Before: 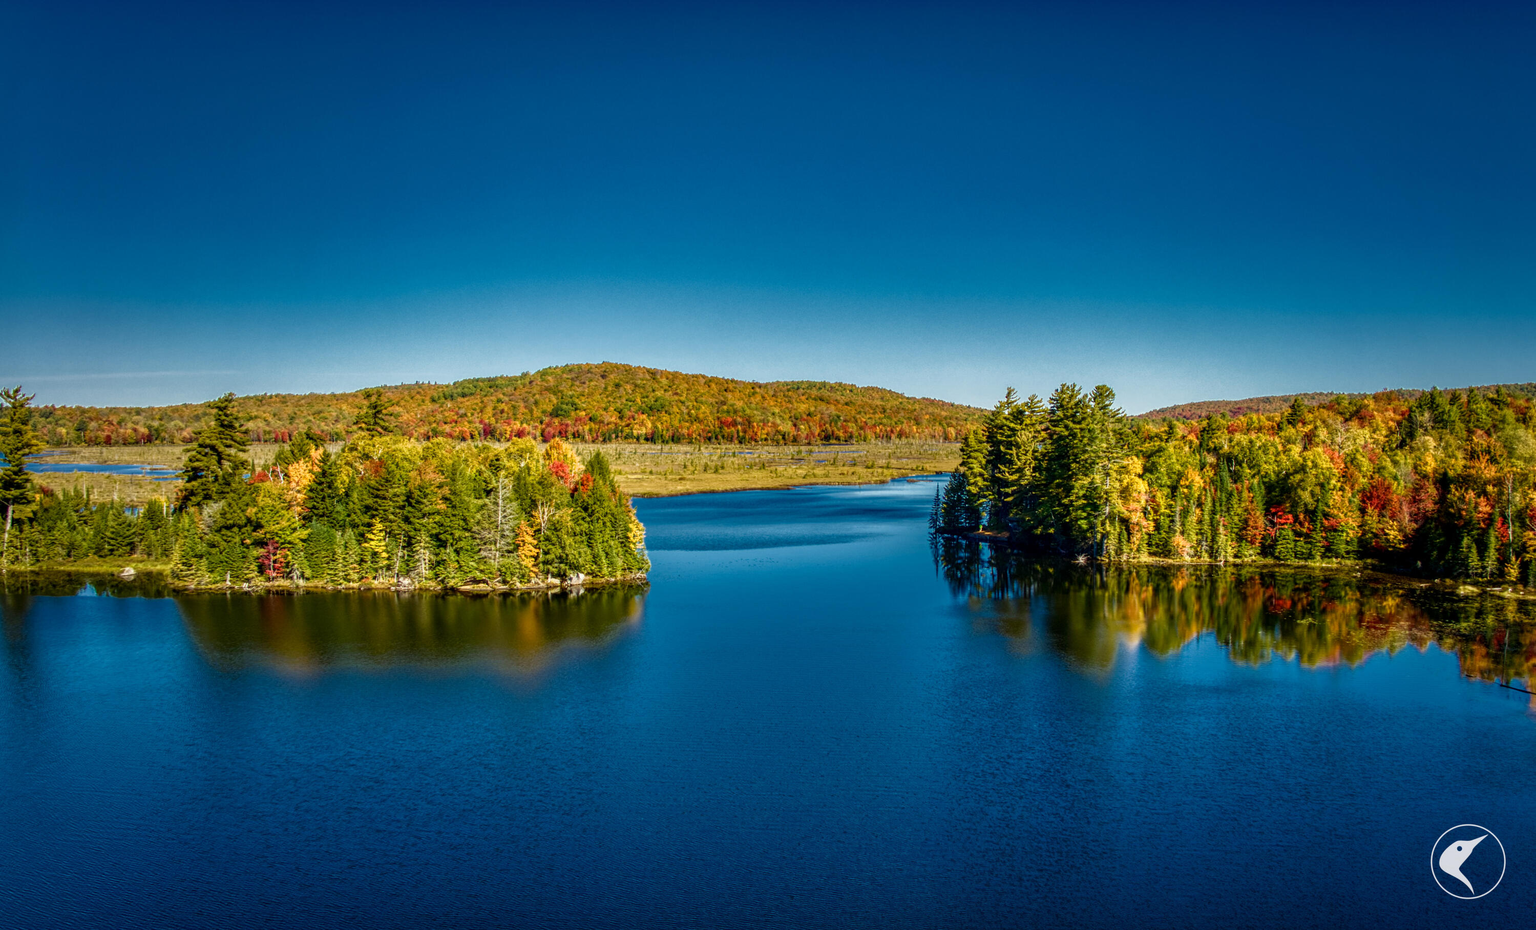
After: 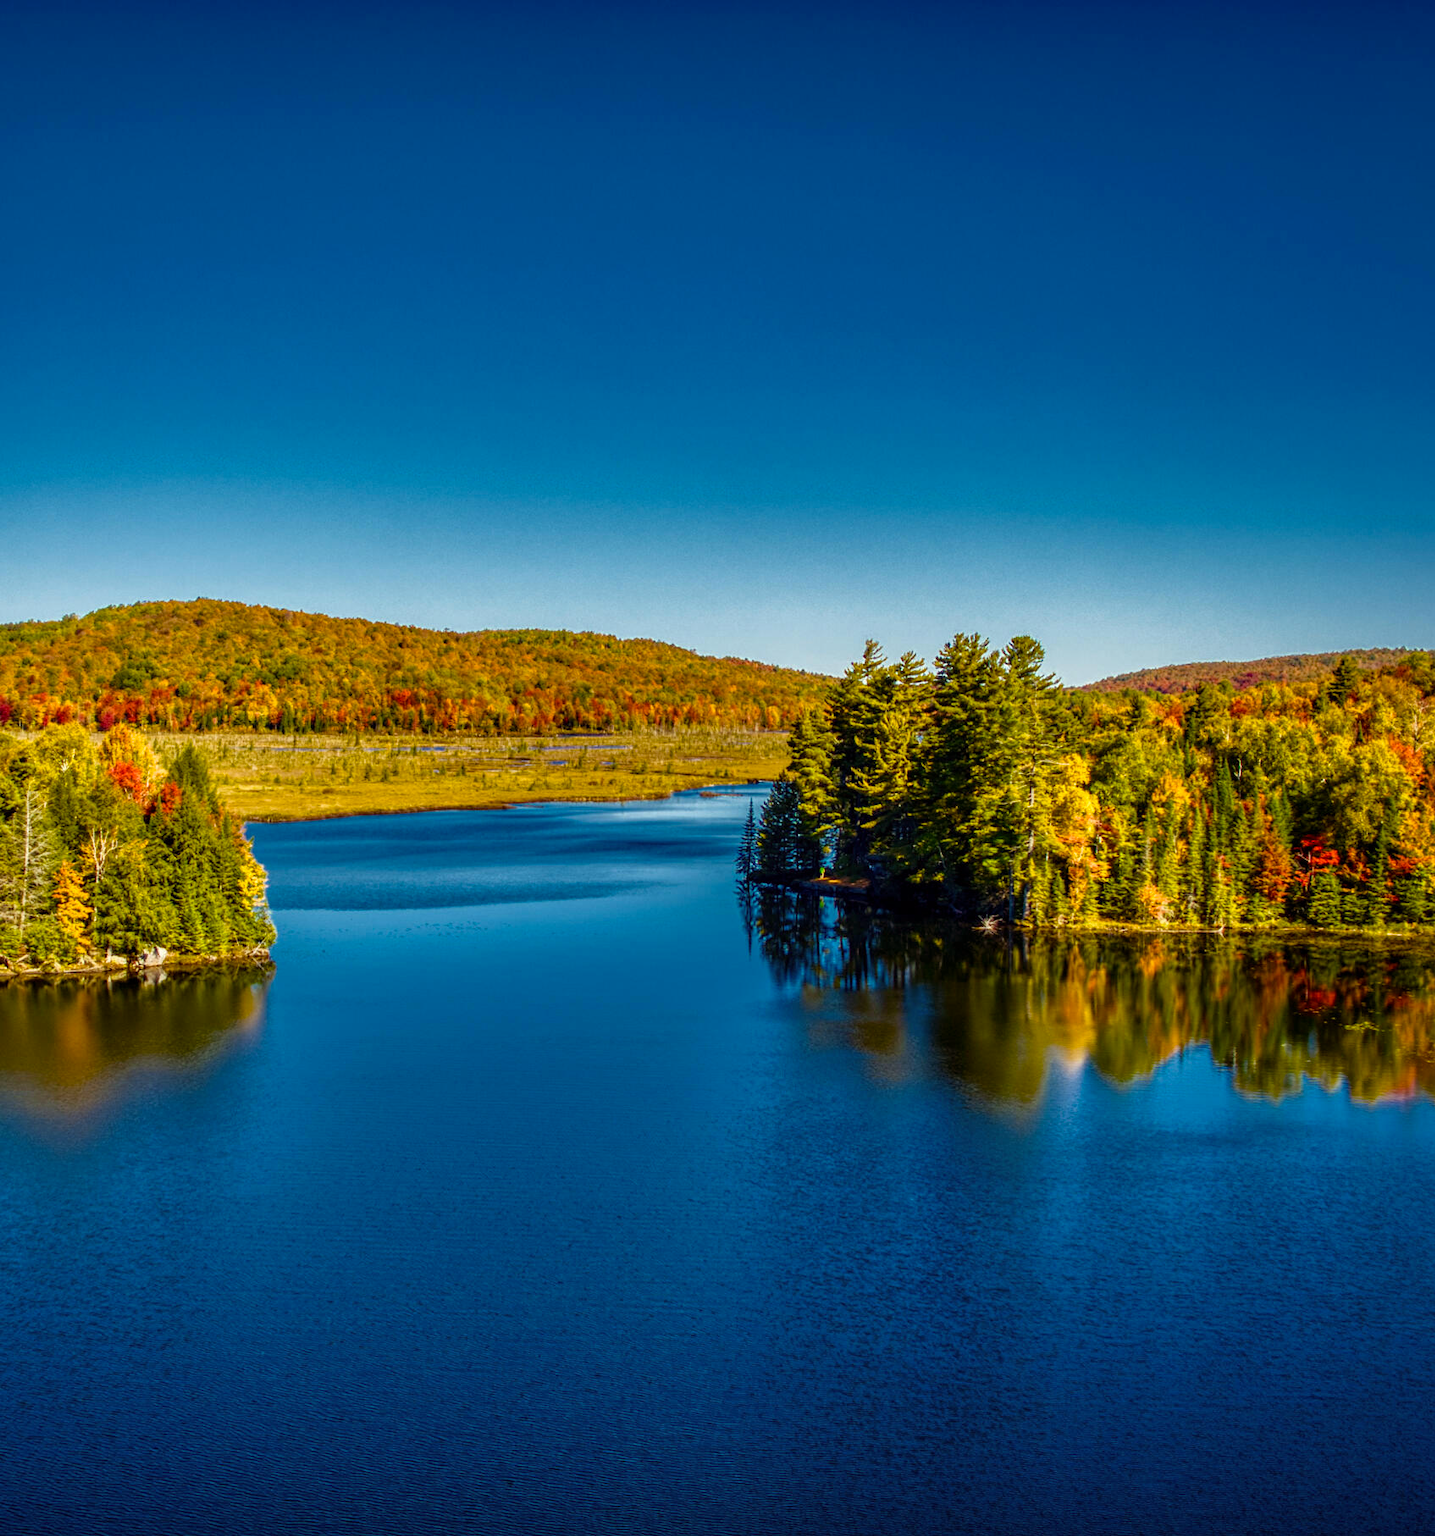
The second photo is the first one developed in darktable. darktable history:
tone equalizer: -7 EV 0.106 EV
color balance rgb: power › chroma 1.058%, power › hue 27.54°, perceptual saturation grading › global saturation 24.957%
crop: left 31.5%, top 0.007%, right 11.967%
